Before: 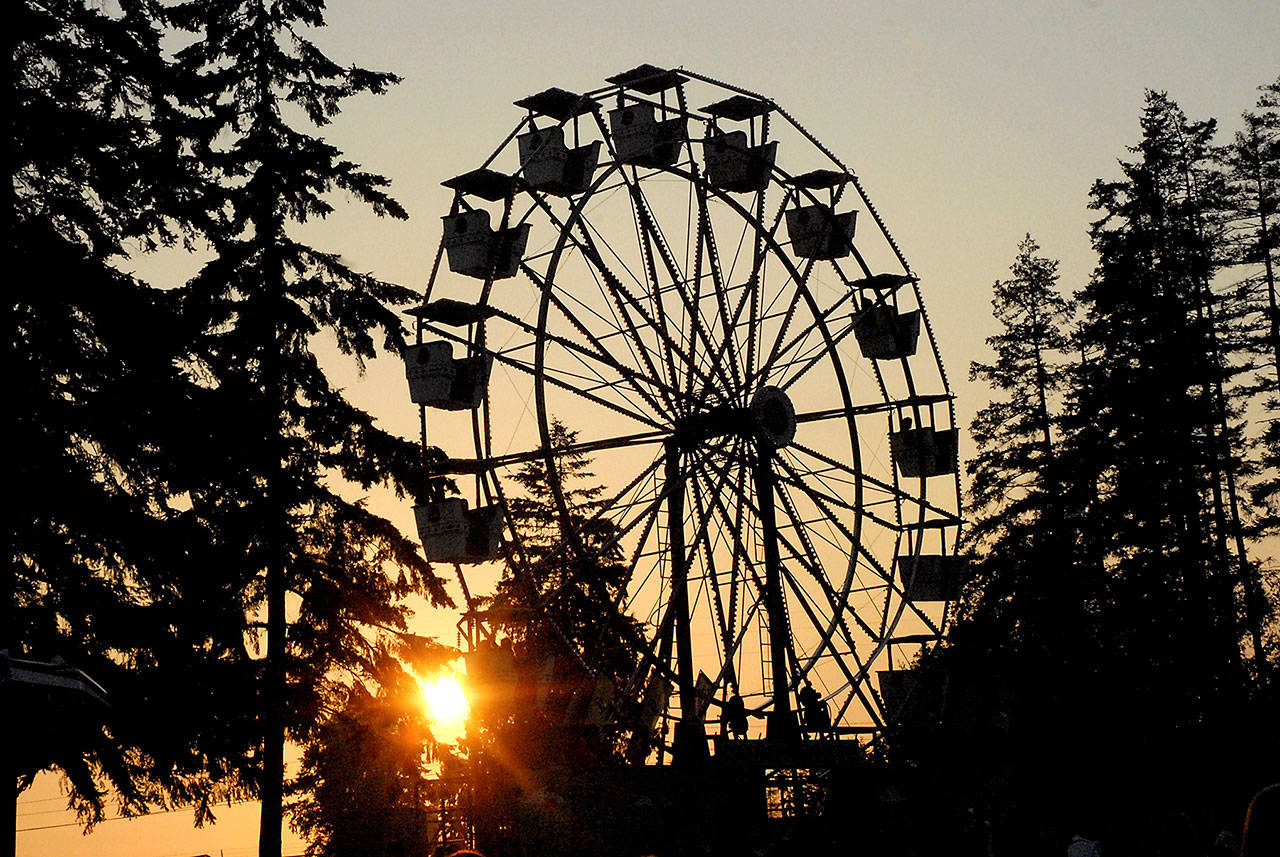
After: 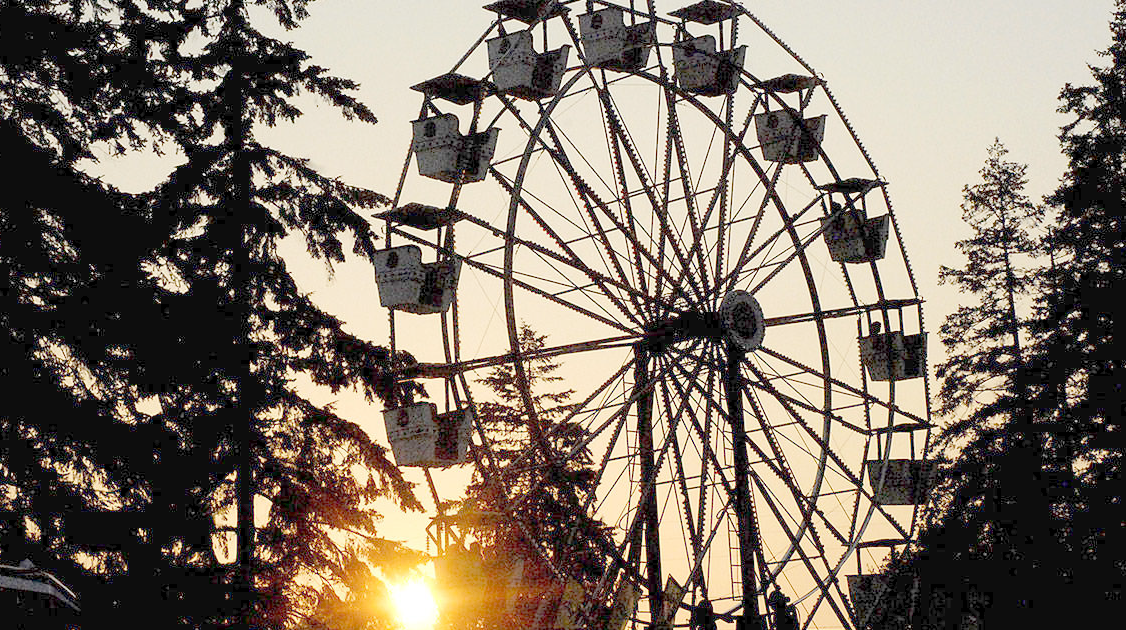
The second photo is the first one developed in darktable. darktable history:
crop and rotate: left 2.425%, top 11.305%, right 9.6%, bottom 15.08%
